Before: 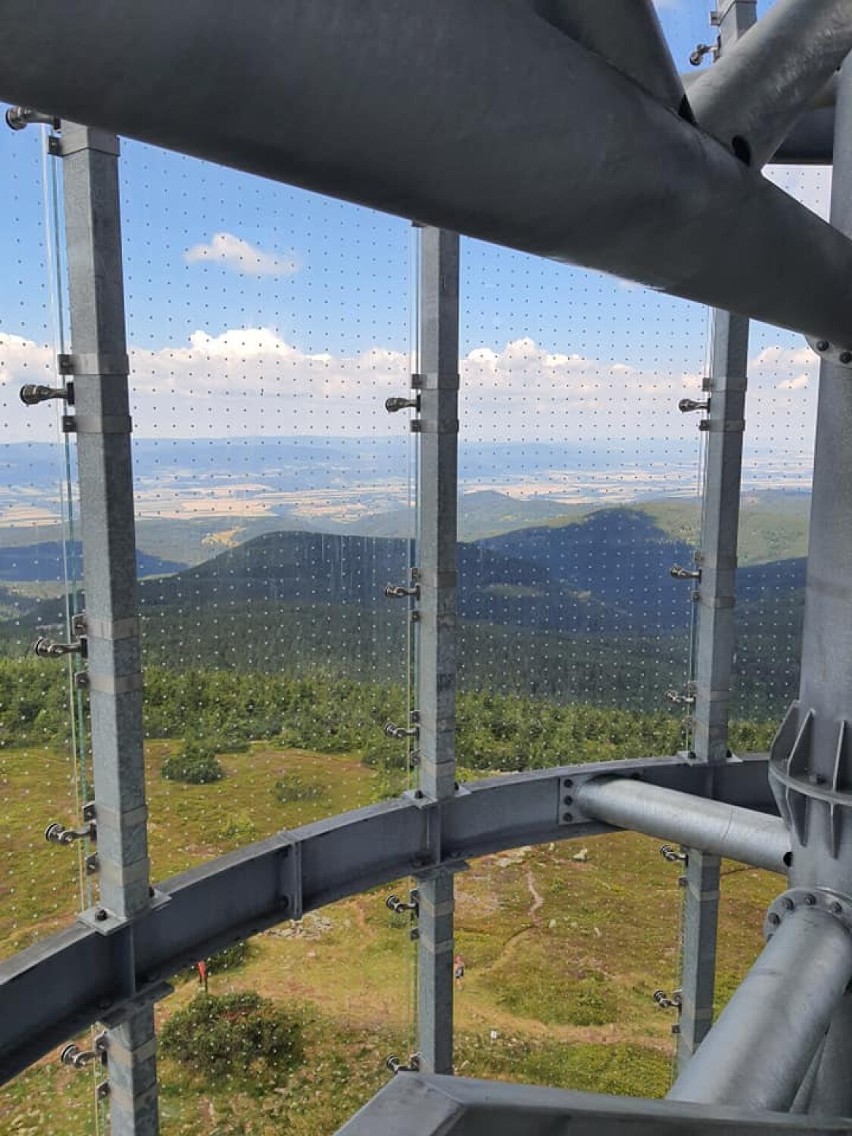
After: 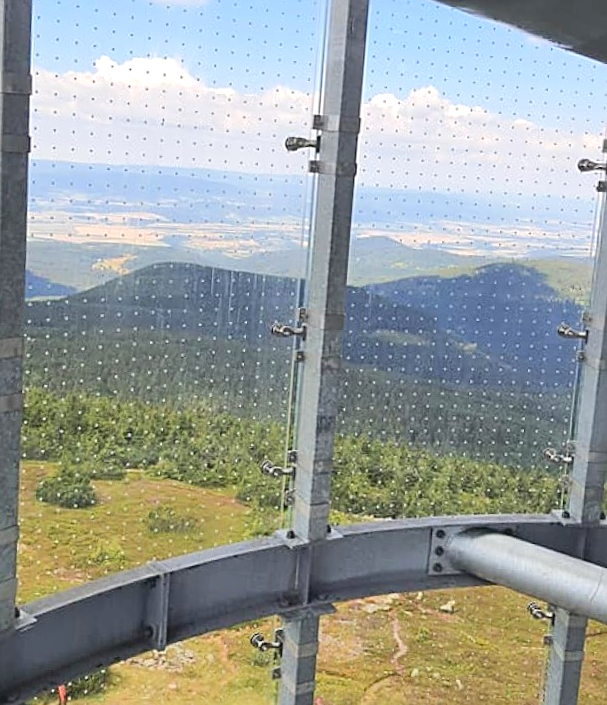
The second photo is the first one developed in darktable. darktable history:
exposure: exposure 1 EV, compensate highlight preservation false
crop and rotate: angle -4.08°, left 9.853%, top 20.368%, right 12.226%, bottom 11.787%
contrast brightness saturation: contrast -0.105, saturation -0.088
tone equalizer: -8 EV -0.001 EV, -7 EV 0.005 EV, -6 EV -0.023 EV, -5 EV 0.016 EV, -4 EV -0.024 EV, -3 EV 0.011 EV, -2 EV -0.071 EV, -1 EV -0.315 EV, +0 EV -0.603 EV, edges refinement/feathering 500, mask exposure compensation -1.57 EV, preserve details no
sharpen: on, module defaults
